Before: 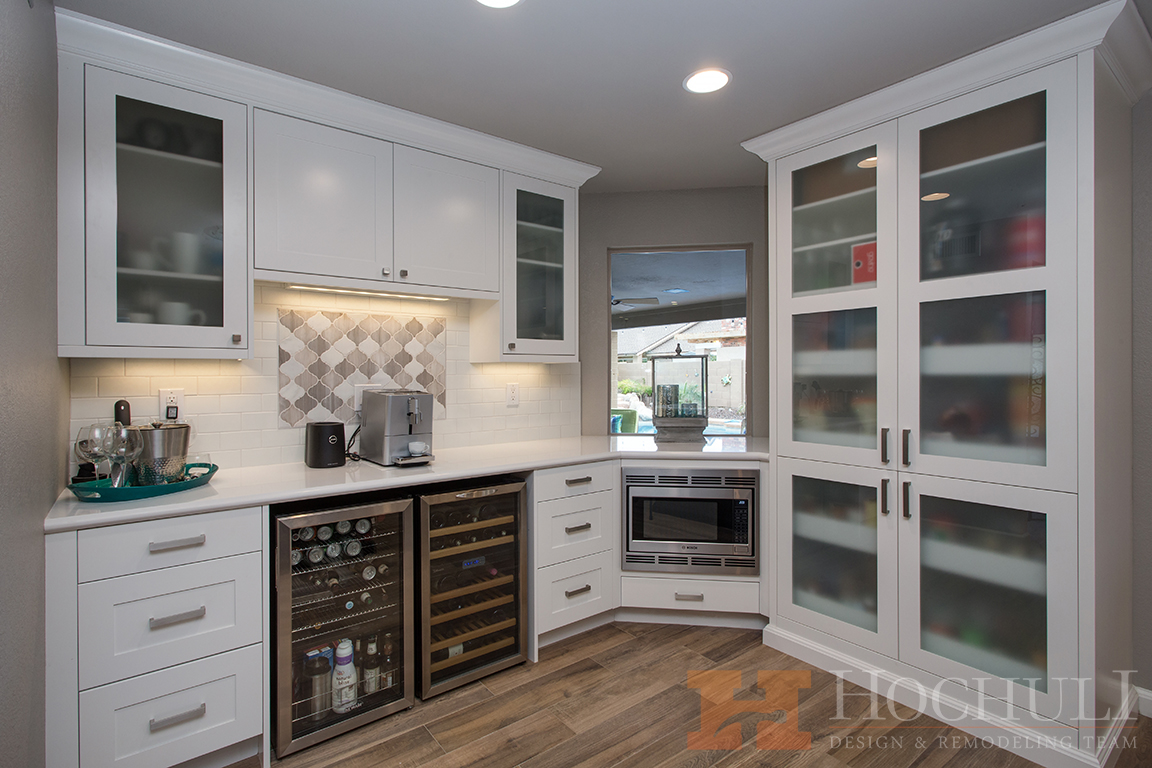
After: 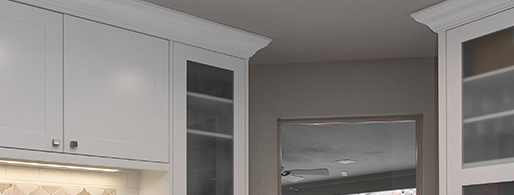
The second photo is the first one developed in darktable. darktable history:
crop: left 28.712%, top 16.811%, right 26.657%, bottom 57.786%
exposure: black level correction 0.001, compensate exposure bias true, compensate highlight preservation false
color zones: curves: ch0 [(0, 0.447) (0.184, 0.543) (0.323, 0.476) (0.429, 0.445) (0.571, 0.443) (0.714, 0.451) (0.857, 0.452) (1, 0.447)]; ch1 [(0, 0.464) (0.176, 0.46) (0.287, 0.177) (0.429, 0.002) (0.571, 0) (0.714, 0) (0.857, 0) (1, 0.464)]
